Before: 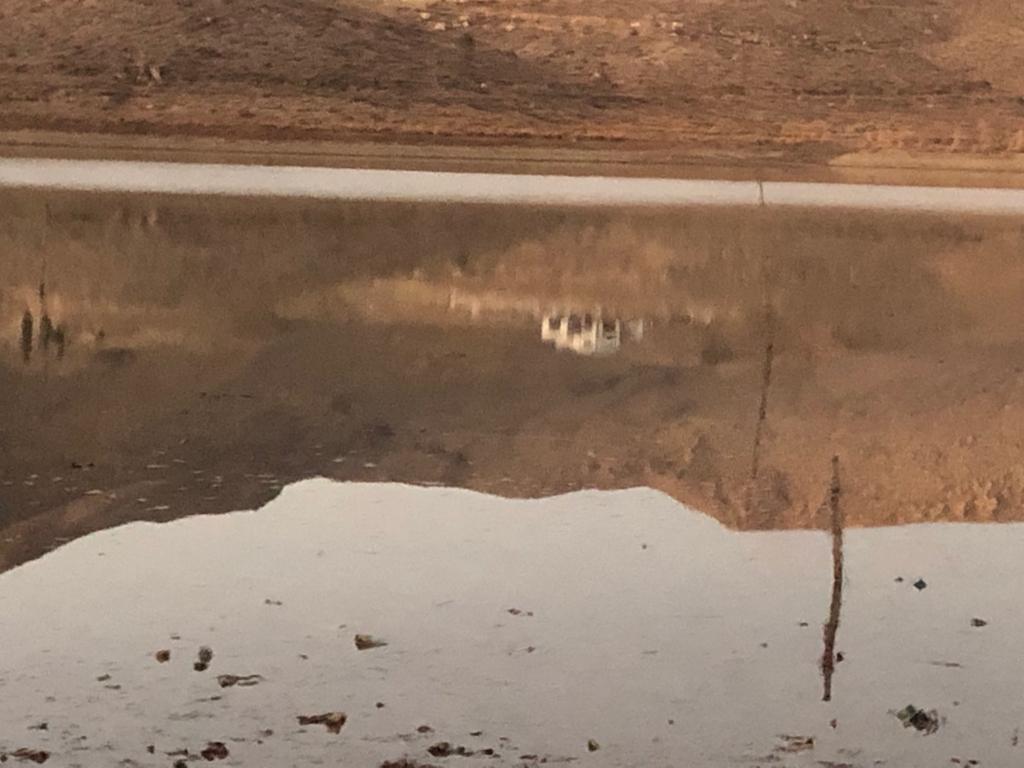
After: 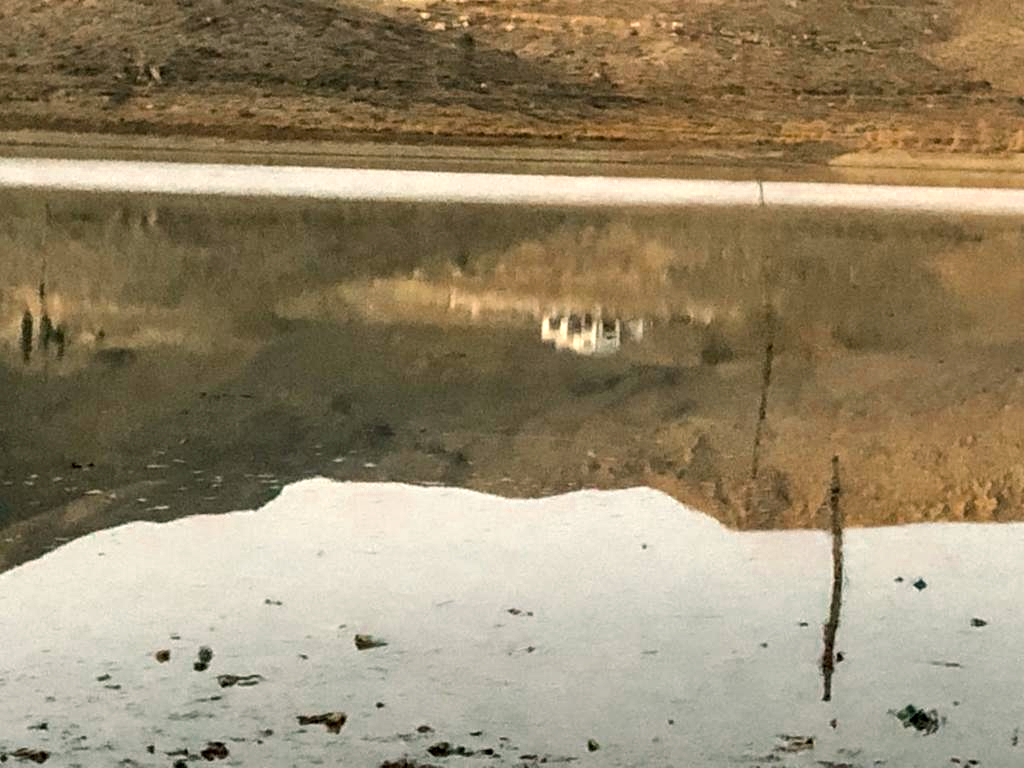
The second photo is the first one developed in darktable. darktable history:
tone equalizer: edges refinement/feathering 500, mask exposure compensation -1.57 EV, preserve details no
local contrast: highlights 64%, shadows 54%, detail 169%, midtone range 0.511
color balance rgb: power › chroma 2.175%, power › hue 165.74°, perceptual saturation grading › global saturation 19.781%, global vibrance 40.227%
exposure: exposure 0.378 EV, compensate exposure bias true, compensate highlight preservation false
color zones: curves: ch0 [(0, 0.5) (0.125, 0.4) (0.25, 0.5) (0.375, 0.4) (0.5, 0.4) (0.625, 0.35) (0.75, 0.35) (0.875, 0.5)]; ch1 [(0, 0.35) (0.125, 0.45) (0.25, 0.35) (0.375, 0.35) (0.5, 0.35) (0.625, 0.35) (0.75, 0.45) (0.875, 0.35)]; ch2 [(0, 0.6) (0.125, 0.5) (0.25, 0.5) (0.375, 0.6) (0.5, 0.6) (0.625, 0.5) (0.75, 0.5) (0.875, 0.5)]
